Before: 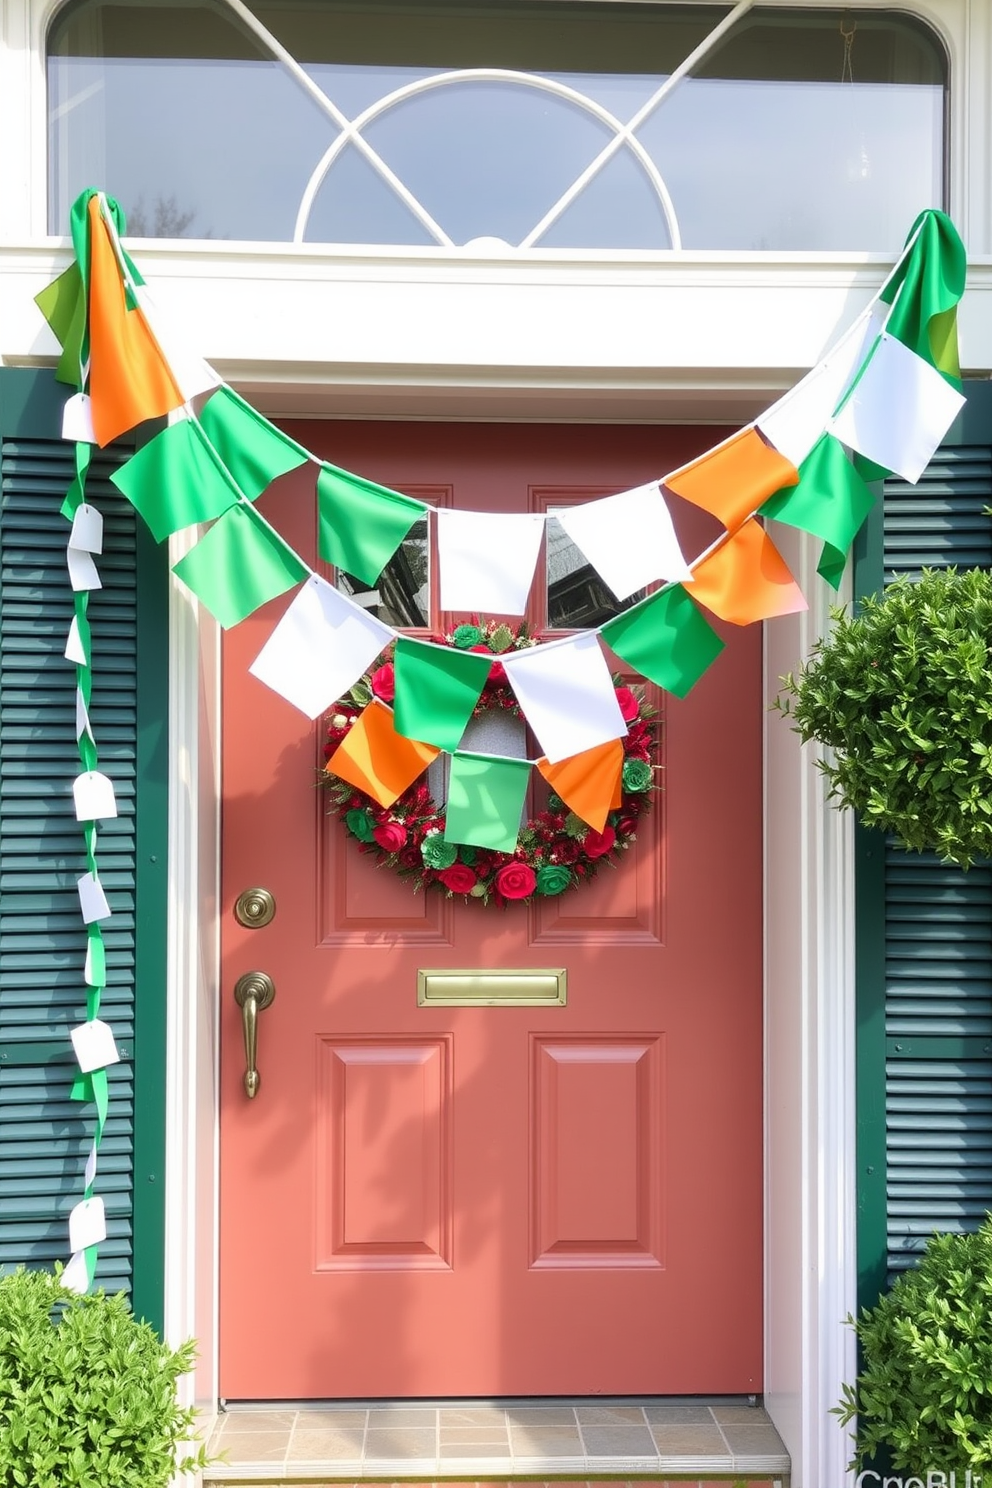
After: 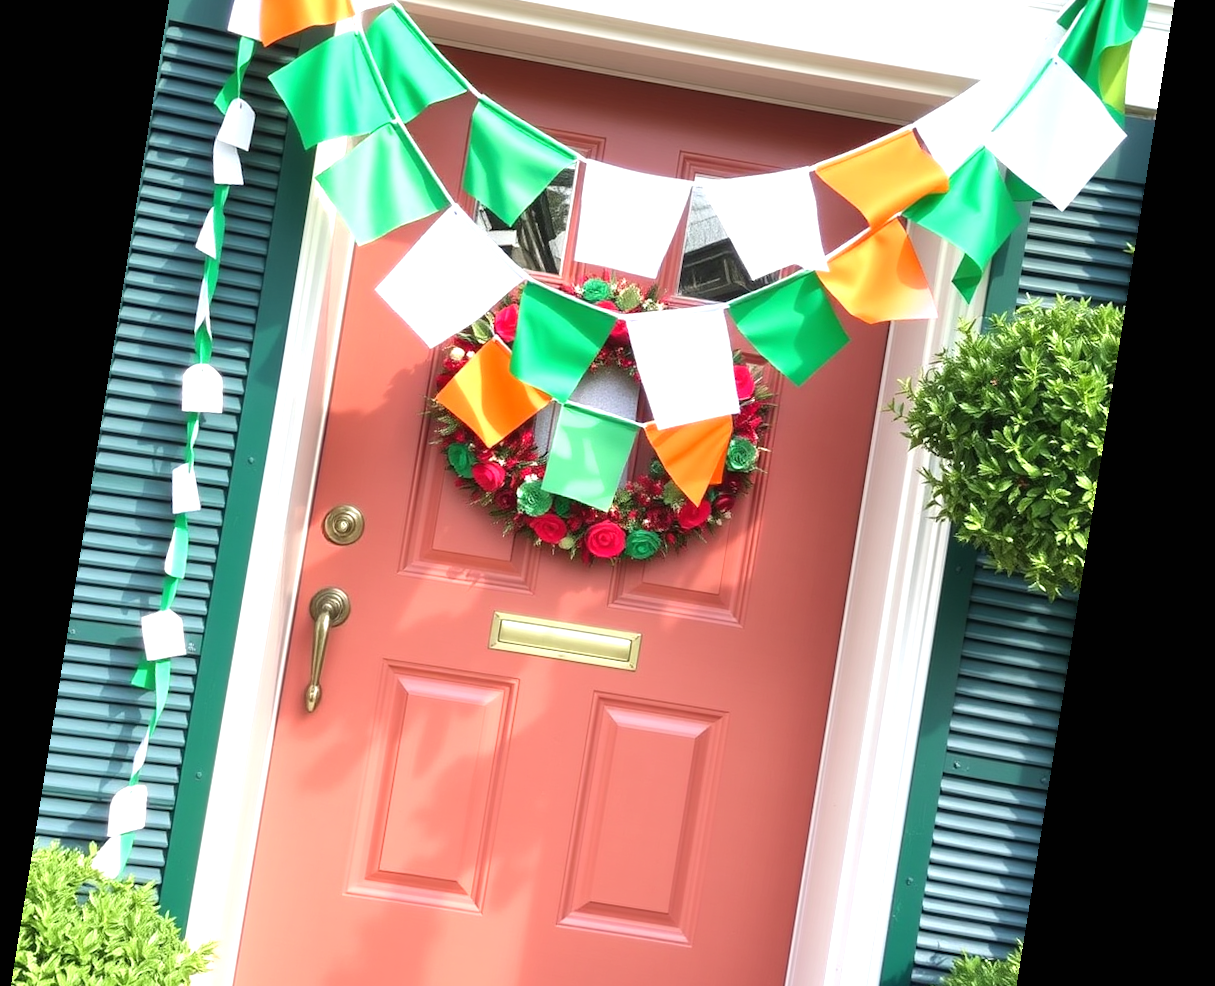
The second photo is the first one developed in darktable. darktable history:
exposure: black level correction 0, exposure 0.7 EV, compensate exposure bias true, compensate highlight preservation false
crop and rotate: top 25.357%, bottom 13.942%
color zones: curves: ch0 [(0, 0.5) (0.143, 0.5) (0.286, 0.5) (0.429, 0.5) (0.571, 0.5) (0.714, 0.476) (0.857, 0.5) (1, 0.5)]; ch2 [(0, 0.5) (0.143, 0.5) (0.286, 0.5) (0.429, 0.5) (0.571, 0.5) (0.714, 0.487) (0.857, 0.5) (1, 0.5)]
rotate and perspective: rotation 9.12°, automatic cropping off
